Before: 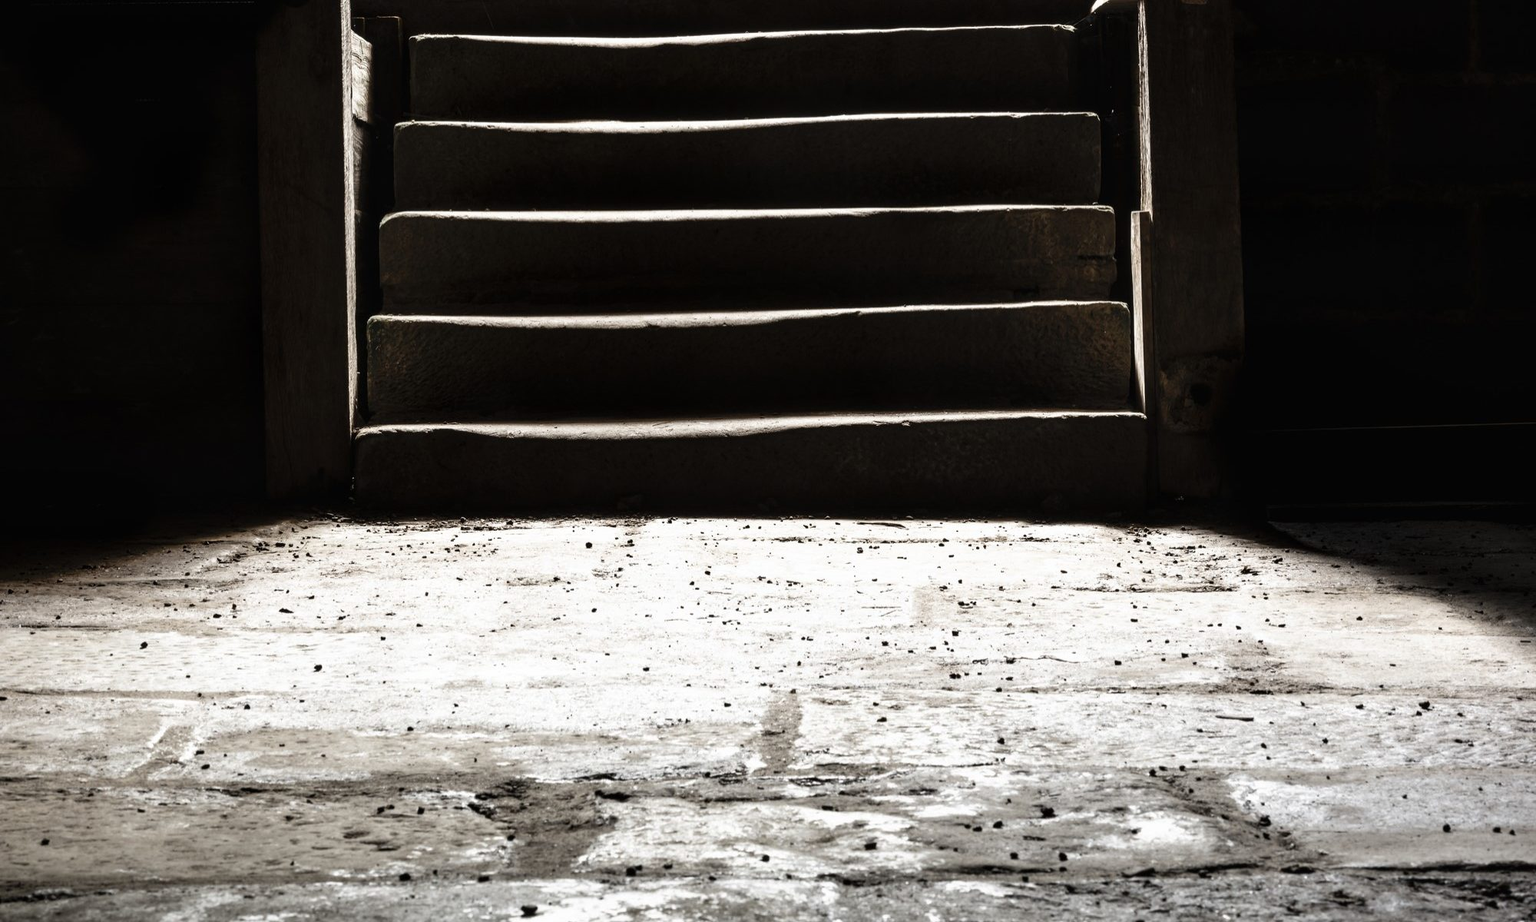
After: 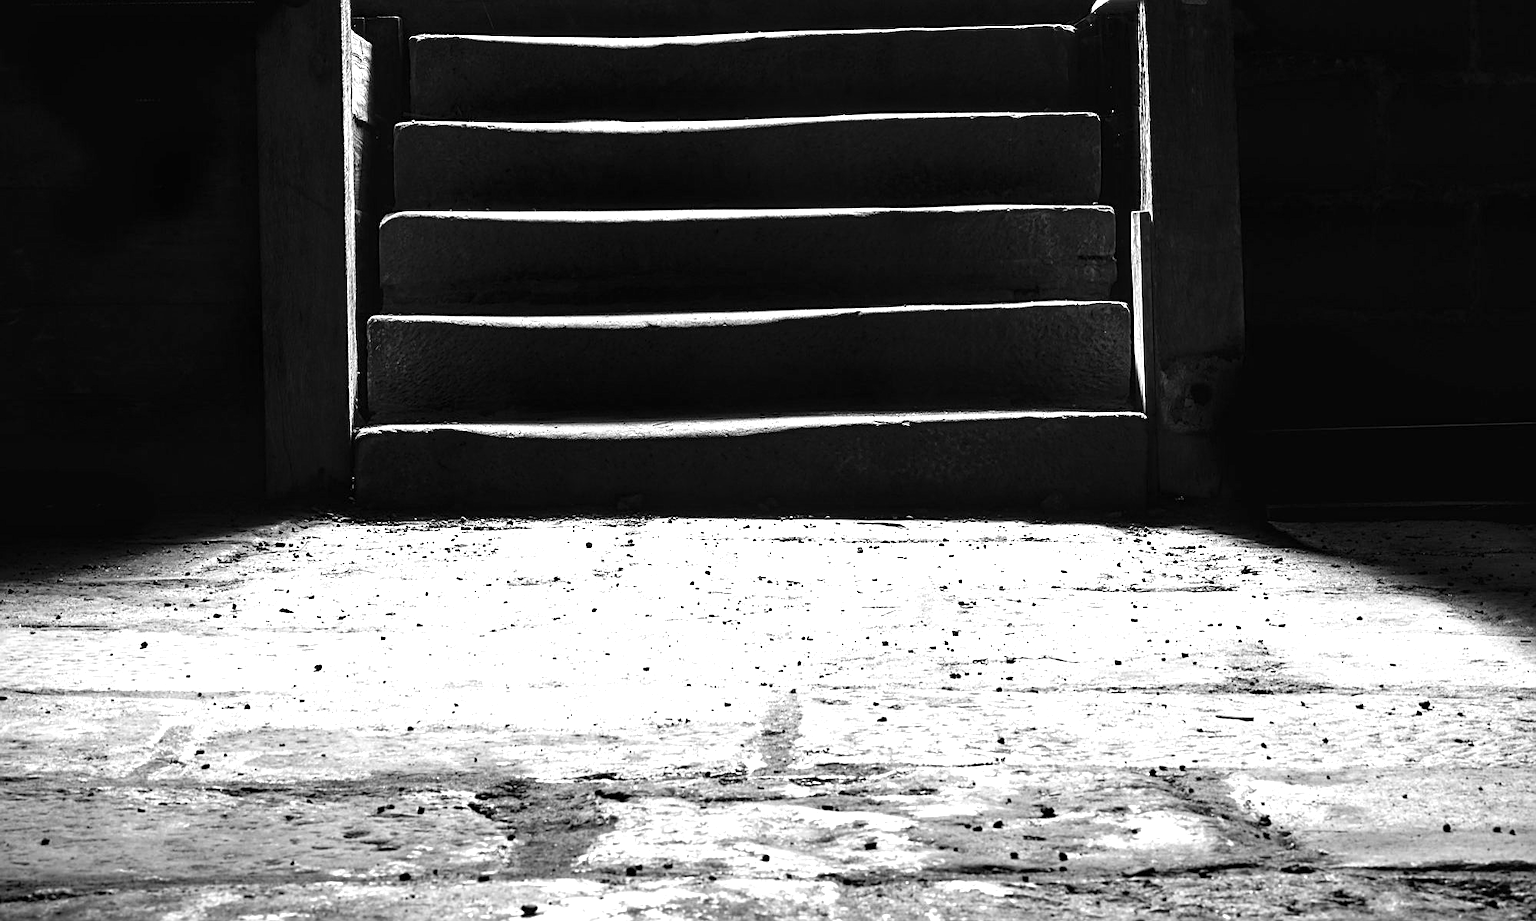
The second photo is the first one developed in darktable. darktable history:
color calibration: output gray [0.253, 0.26, 0.487, 0], gray › normalize channels true, illuminant same as pipeline (D50), adaptation XYZ, x 0.346, y 0.359, gamut compression 0
sharpen: on, module defaults
exposure: black level correction 0, exposure 0.7 EV, compensate exposure bias true, compensate highlight preservation false
